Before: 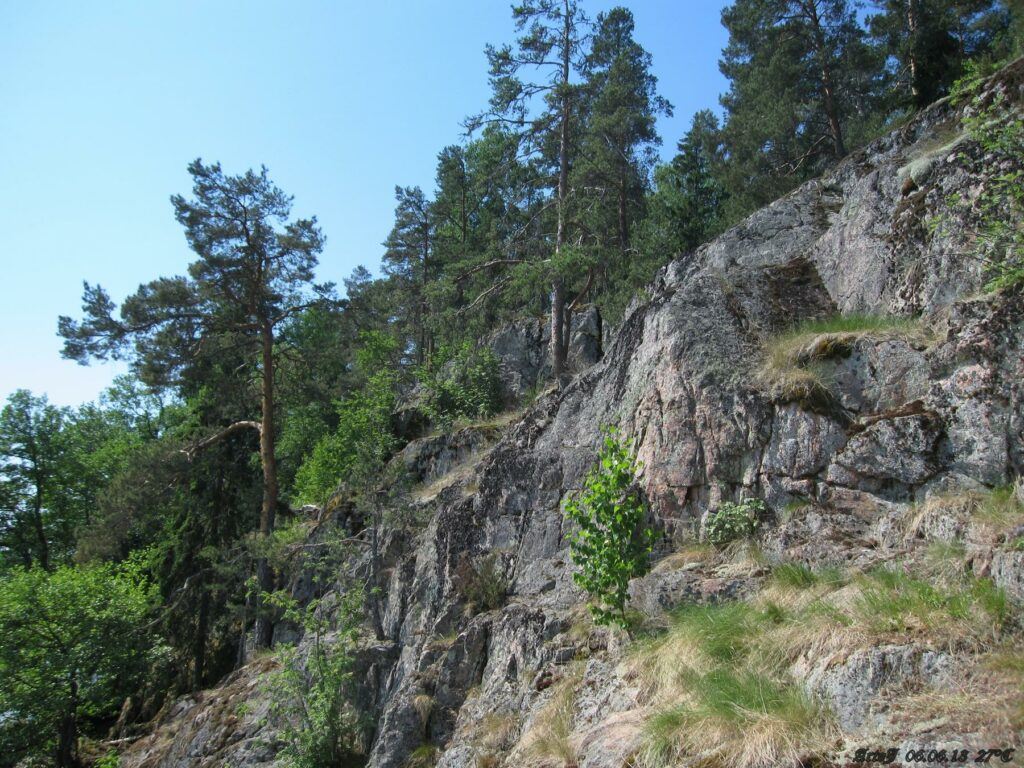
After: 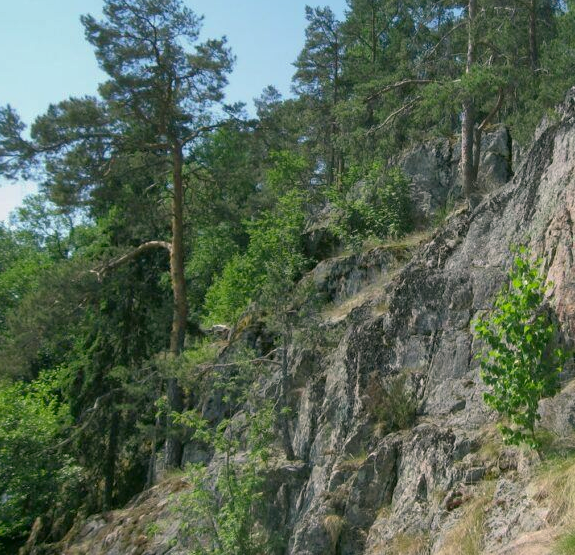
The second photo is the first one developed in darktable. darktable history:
shadows and highlights: on, module defaults
crop: left 8.848%, top 23.566%, right 34.908%, bottom 4.155%
color correction: highlights a* 4.34, highlights b* 4.94, shadows a* -6.86, shadows b* 4.76
